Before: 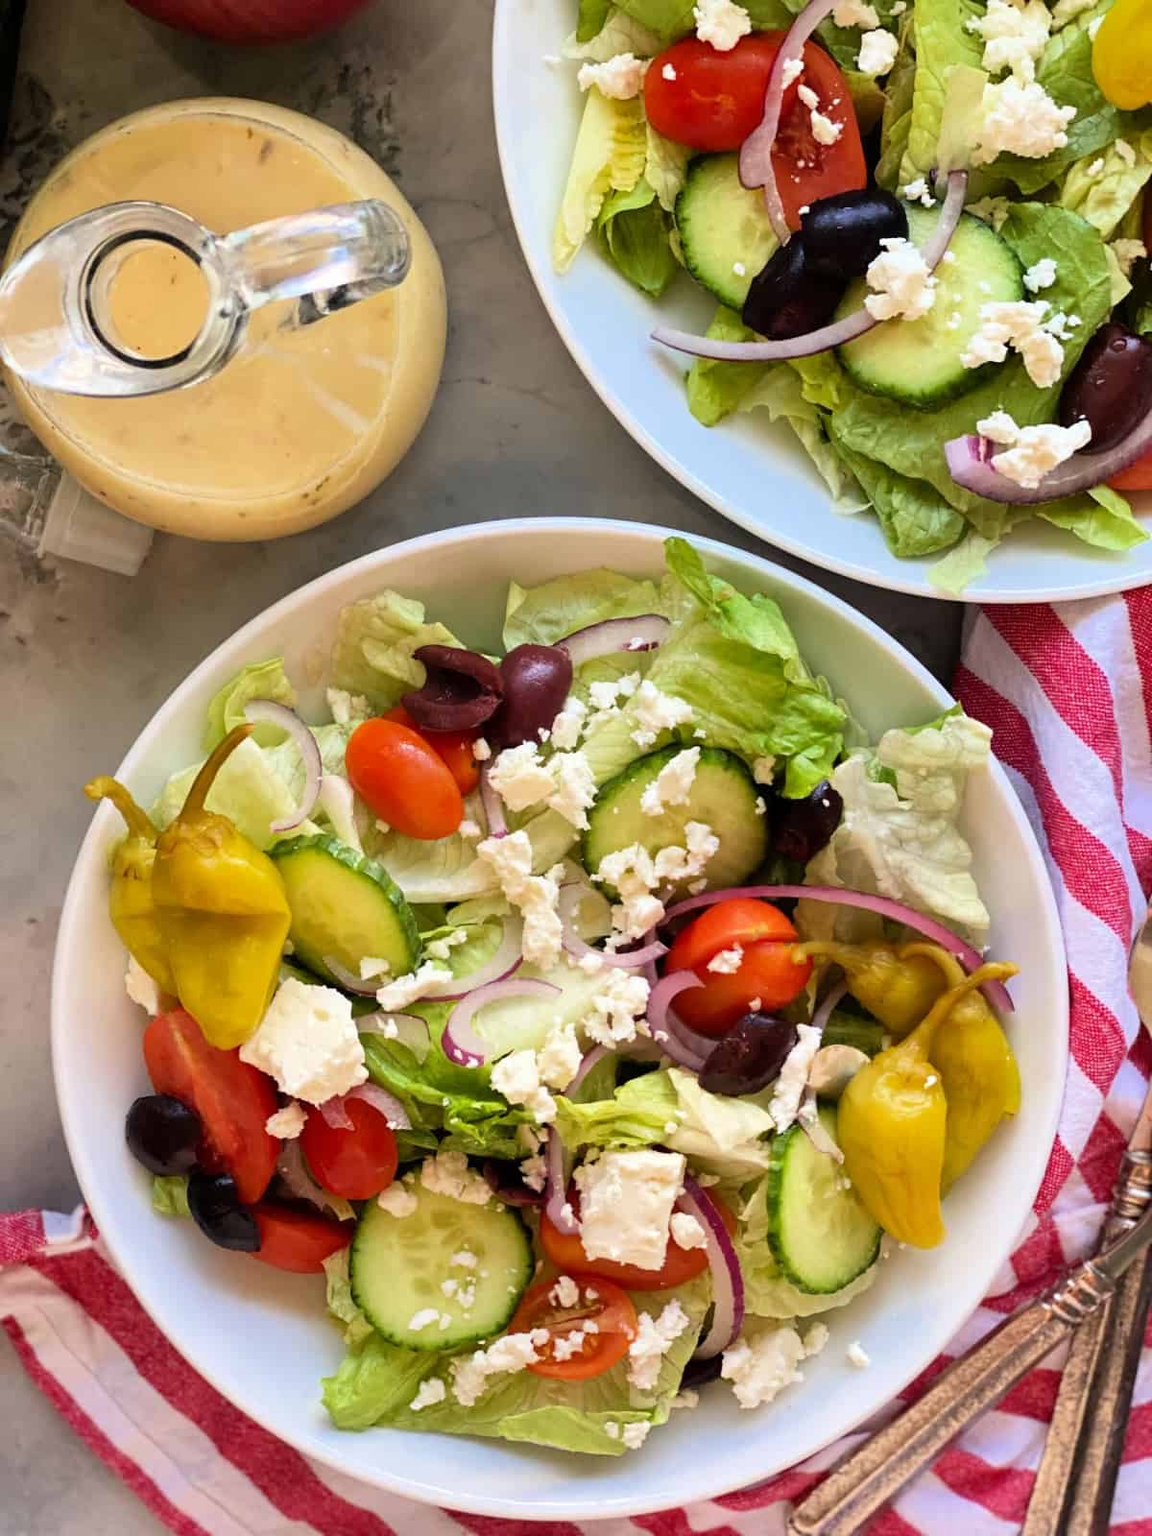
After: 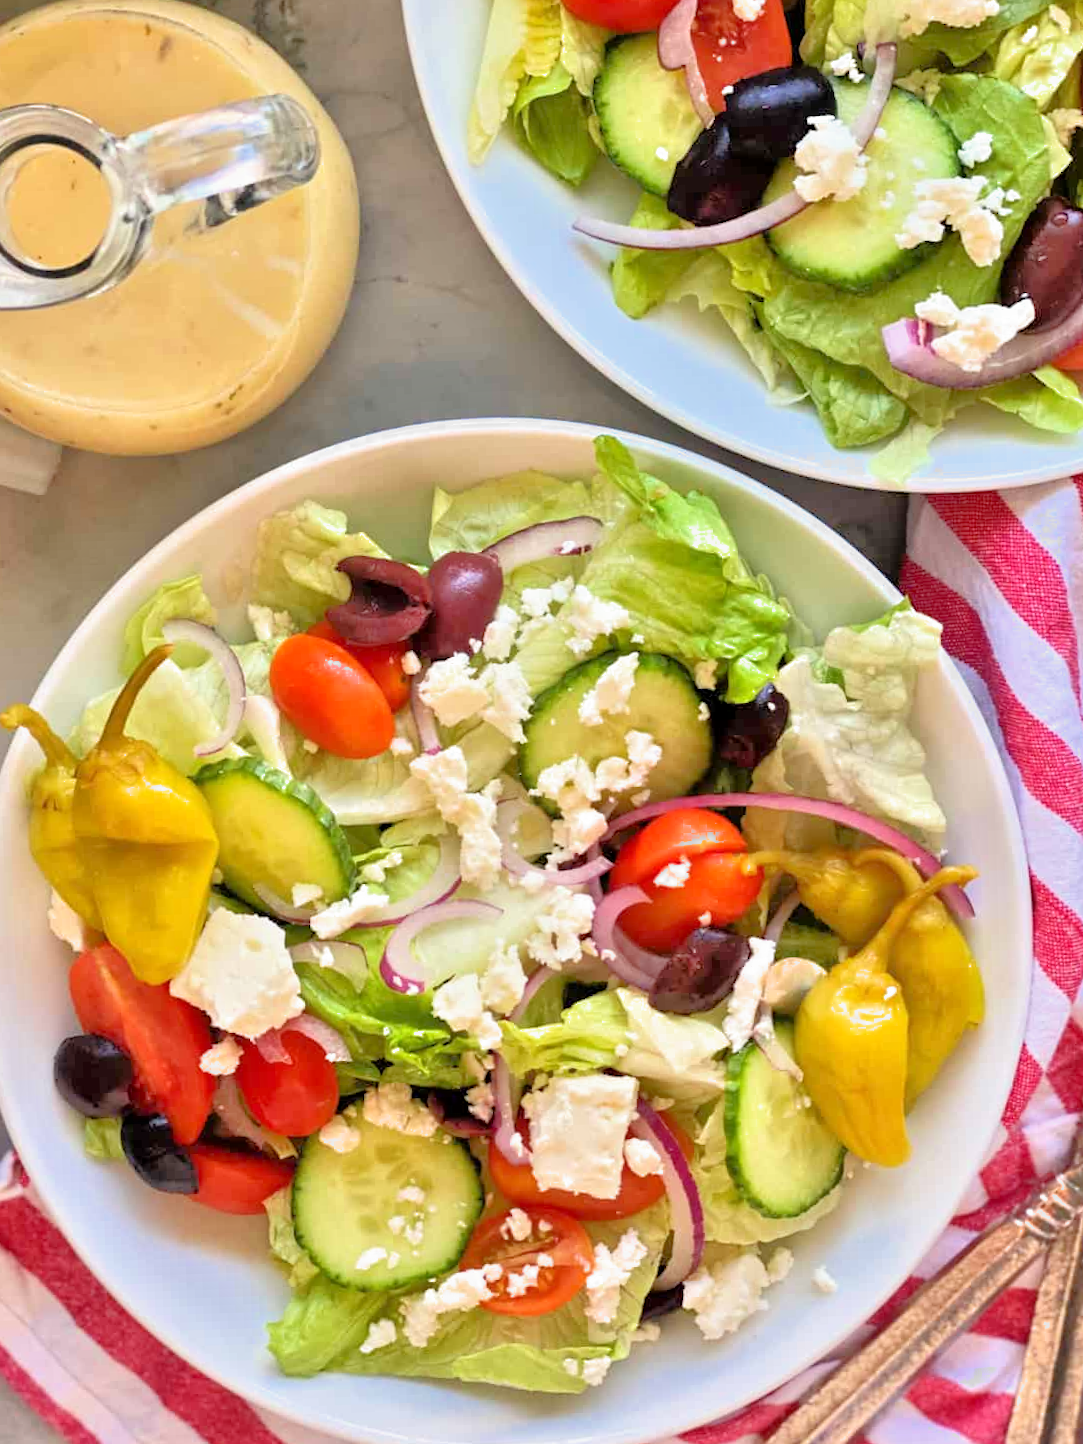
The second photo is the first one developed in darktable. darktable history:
tone equalizer: -8 EV 2 EV, -7 EV 2 EV, -6 EV 2 EV, -5 EV 2 EV, -4 EV 2 EV, -3 EV 1.5 EV, -2 EV 1 EV, -1 EV 0.5 EV
crop and rotate: angle 1.96°, left 5.673%, top 5.673%
filmic rgb: middle gray luminance 18.42%, black relative exposure -11.45 EV, white relative exposure 2.55 EV, threshold 6 EV, target black luminance 0%, hardness 8.41, latitude 99%, contrast 1.084, shadows ↔ highlights balance 0.505%, add noise in highlights 0, preserve chrominance max RGB, color science v3 (2019), use custom middle-gray values true, iterations of high-quality reconstruction 0, contrast in highlights soft, enable highlight reconstruction true
